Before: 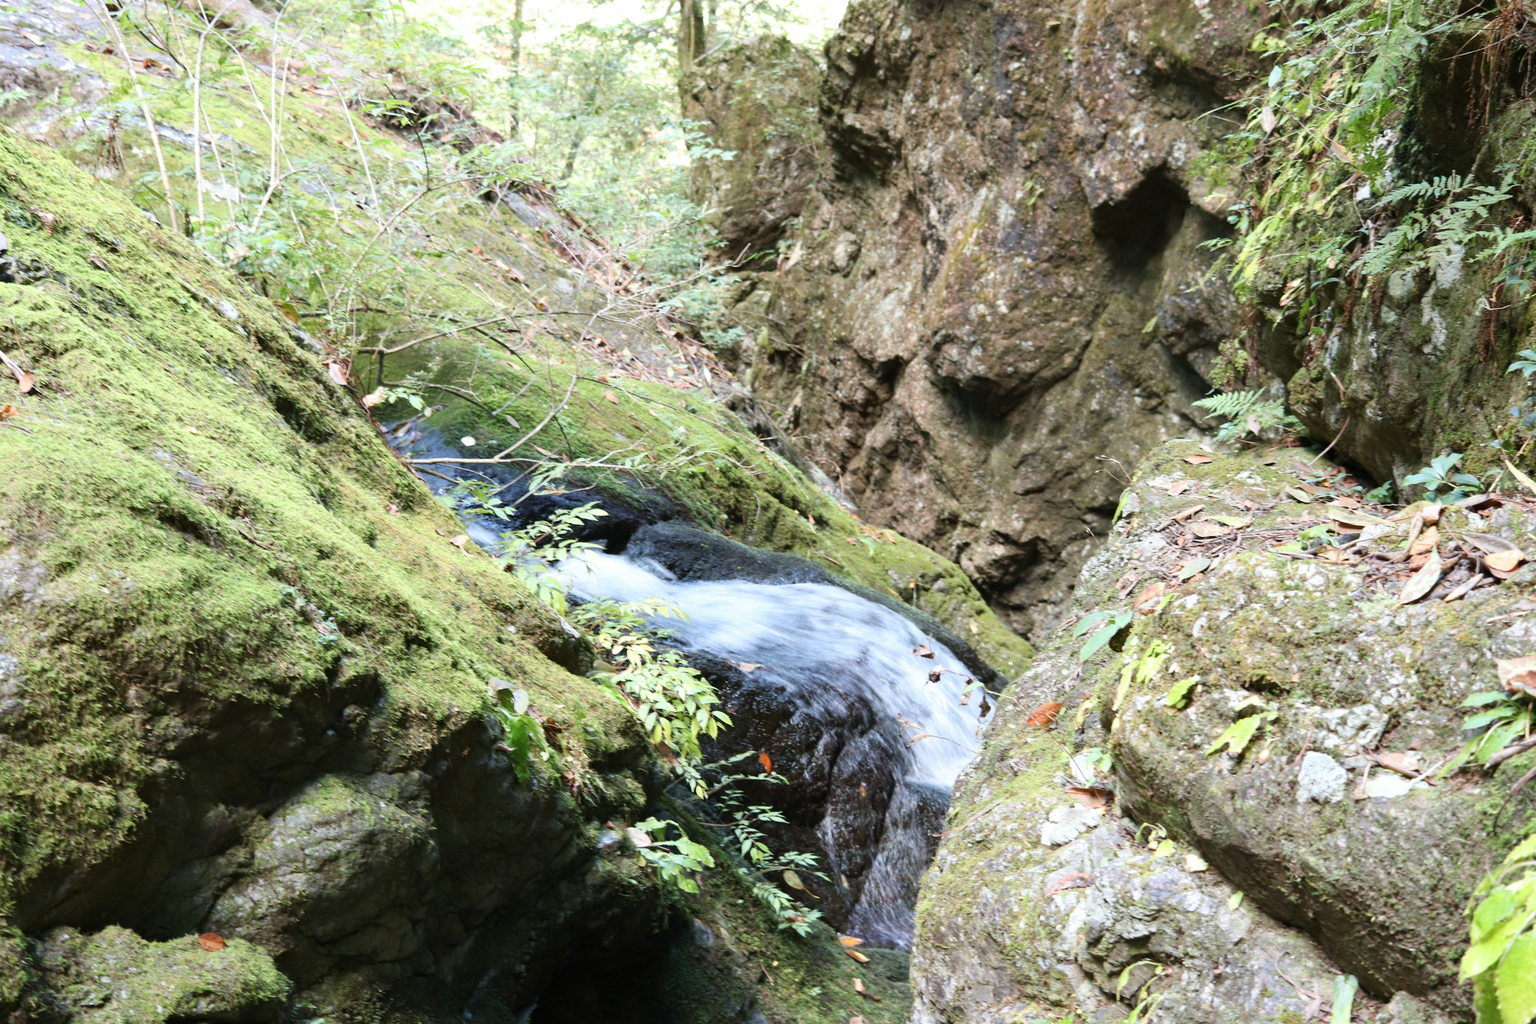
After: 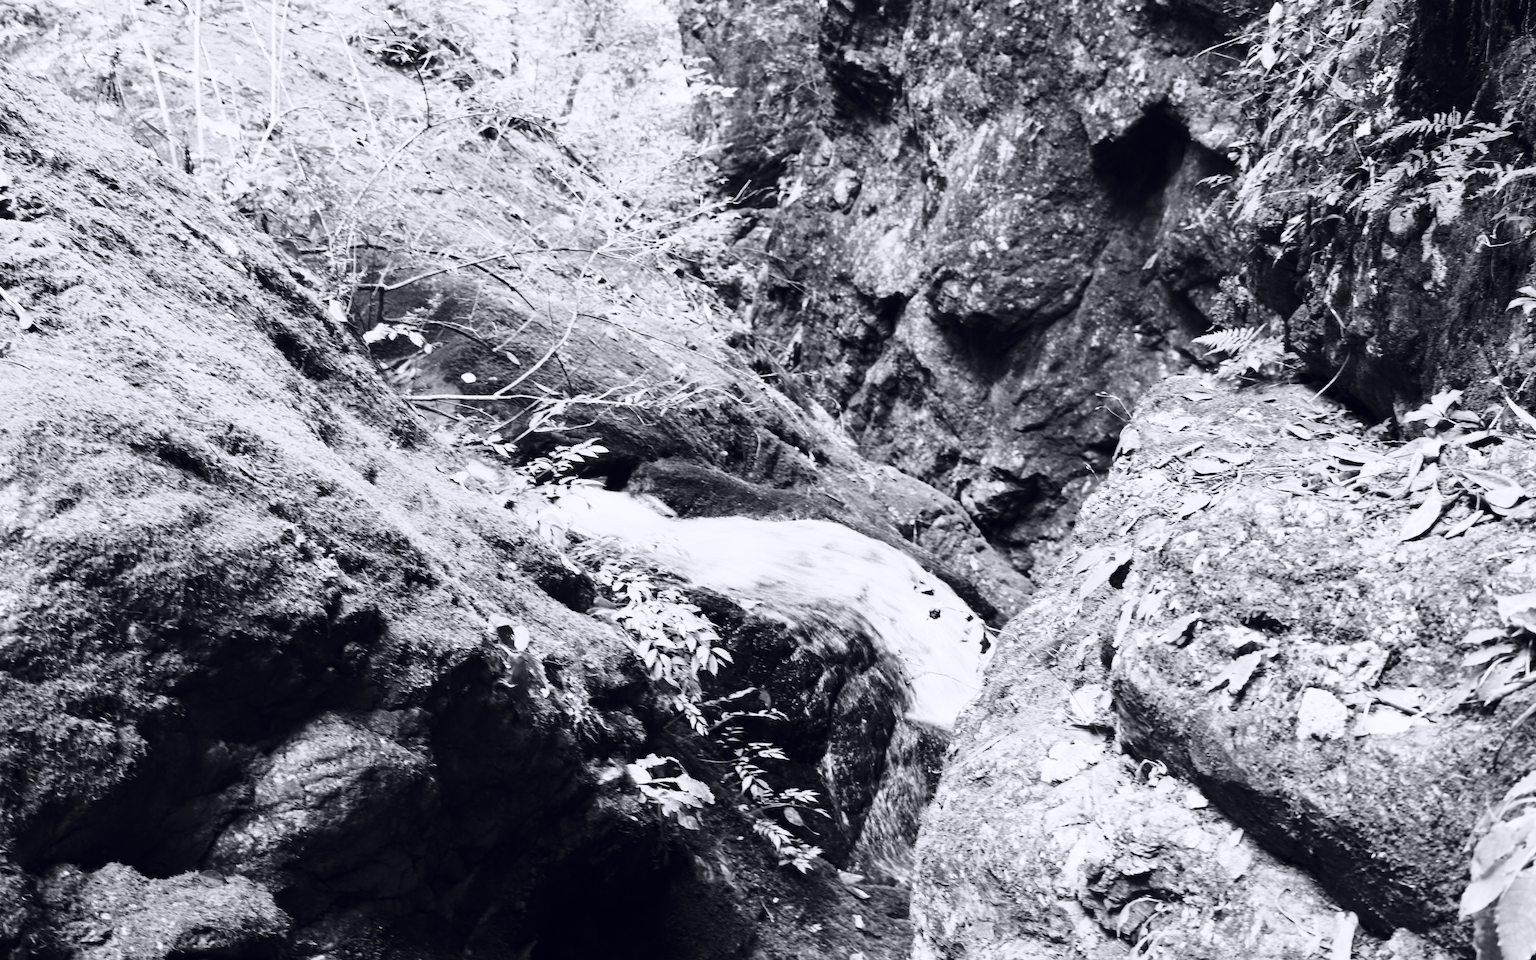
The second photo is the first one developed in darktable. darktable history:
crop and rotate: top 6.25%
tone curve: curves: ch0 [(0, 0) (0.236, 0.124) (0.373, 0.304) (0.542, 0.593) (0.737, 0.873) (1, 1)]; ch1 [(0, 0) (0.399, 0.328) (0.488, 0.484) (0.598, 0.624) (1, 1)]; ch2 [(0, 0) (0.448, 0.405) (0.523, 0.511) (0.592, 0.59) (1, 1)], color space Lab, independent channels, preserve colors none
color calibration: output gray [0.246, 0.254, 0.501, 0], gray › normalize channels true, illuminant same as pipeline (D50), adaptation XYZ, x 0.346, y 0.359, gamut compression 0
